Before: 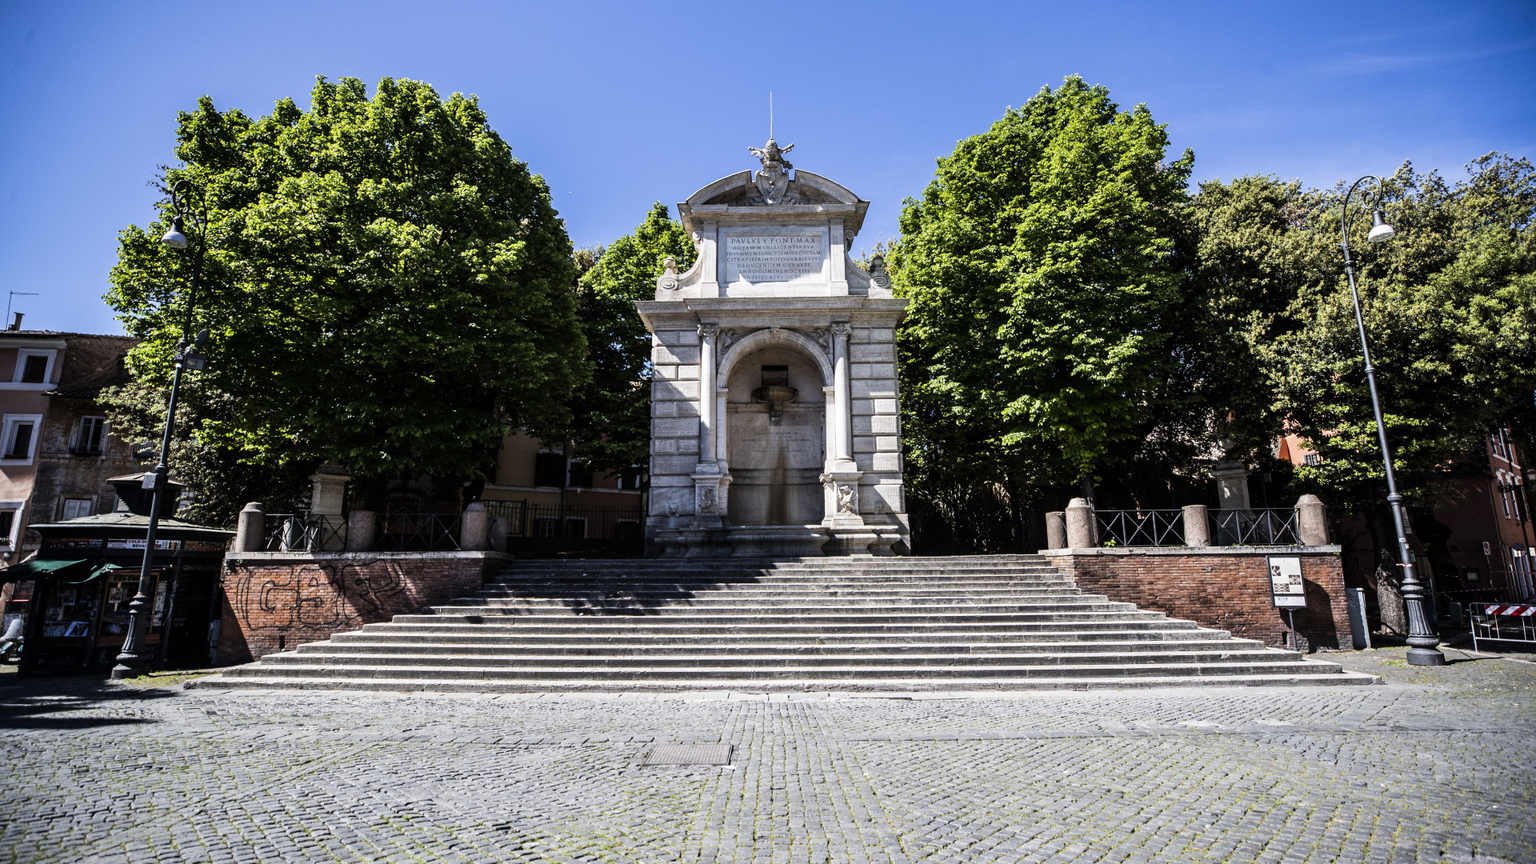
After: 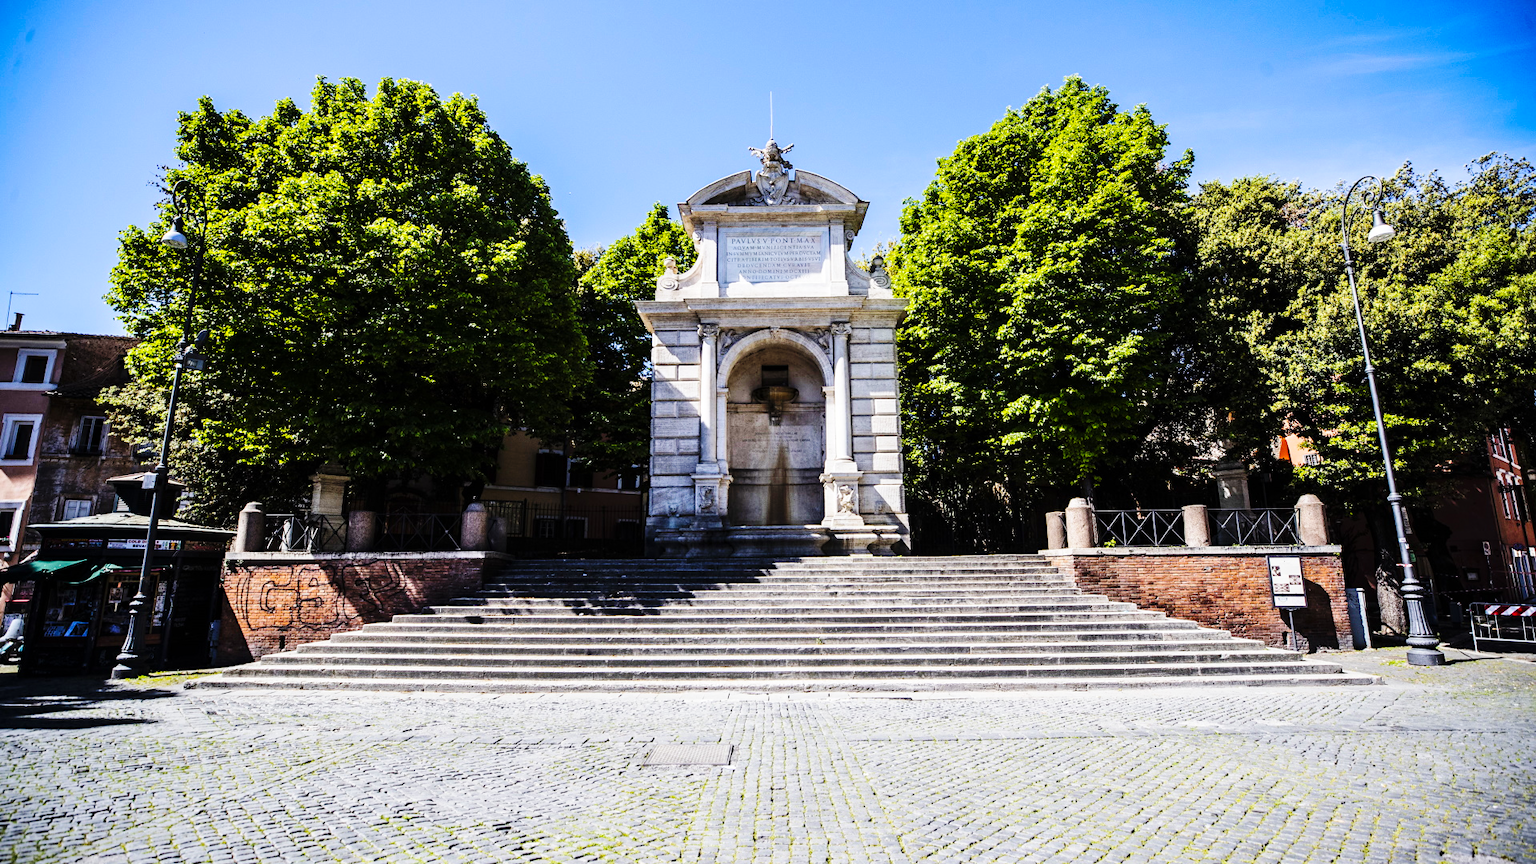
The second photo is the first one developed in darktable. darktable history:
white balance: emerald 1
color balance rgb: perceptual saturation grading › global saturation 25%, perceptual brilliance grading › mid-tones 10%, perceptual brilliance grading › shadows 15%, global vibrance 20%
base curve: curves: ch0 [(0, 0) (0.036, 0.025) (0.121, 0.166) (0.206, 0.329) (0.605, 0.79) (1, 1)], preserve colors none
